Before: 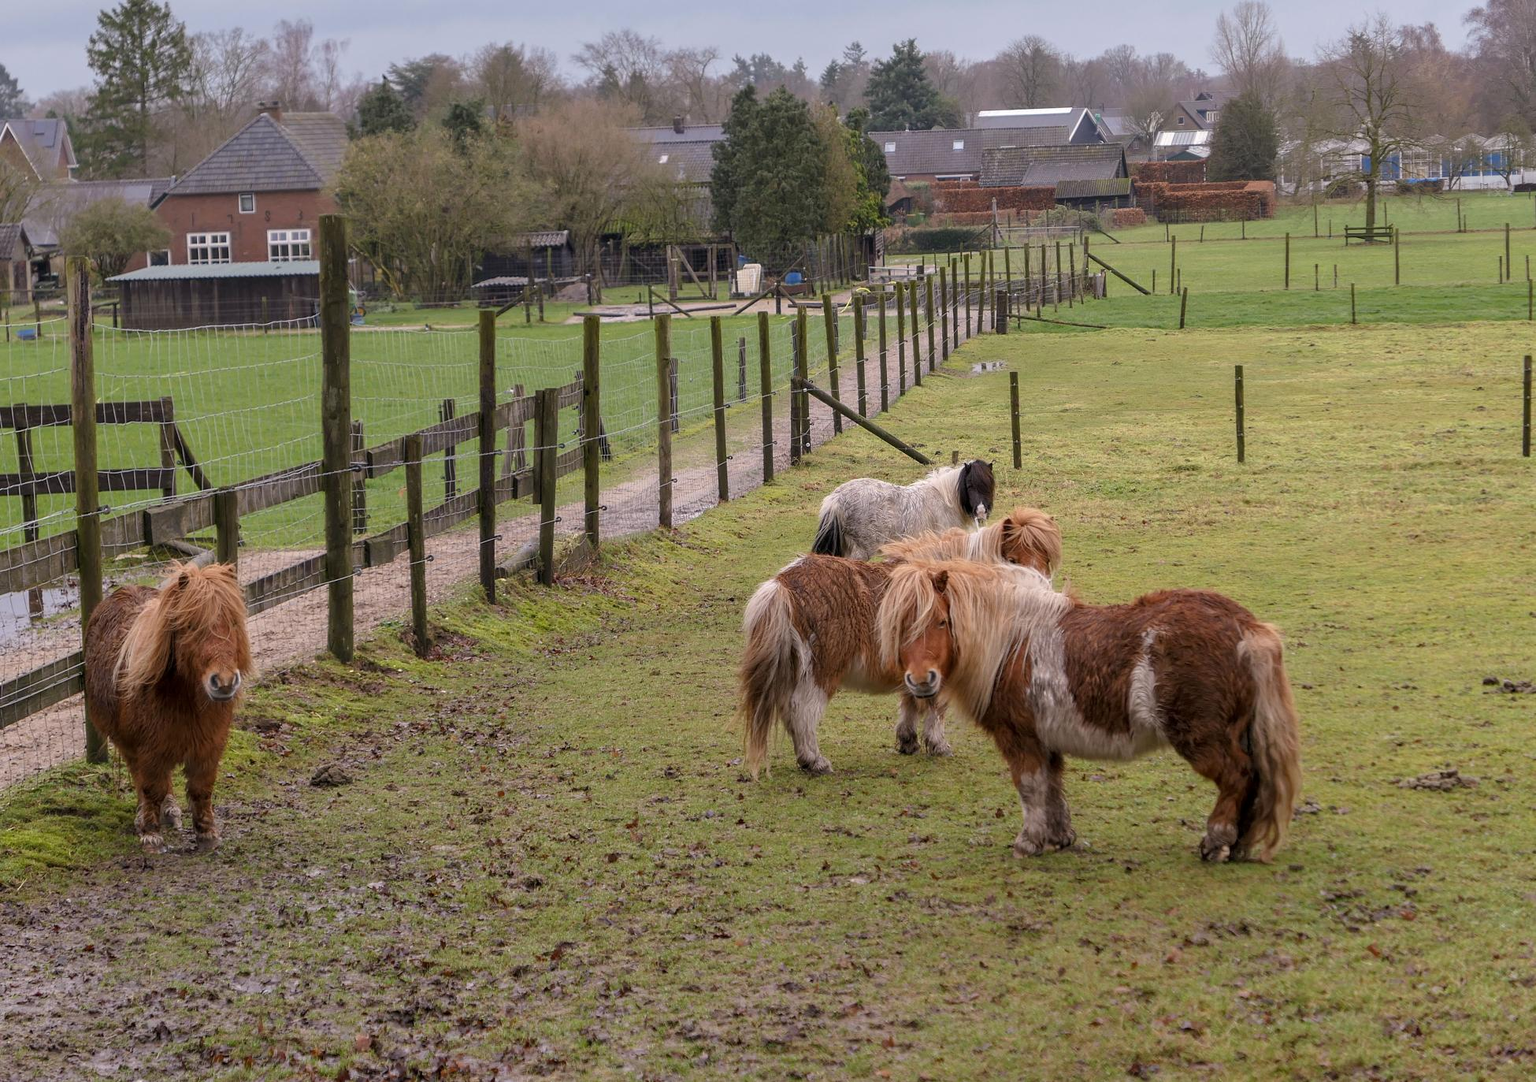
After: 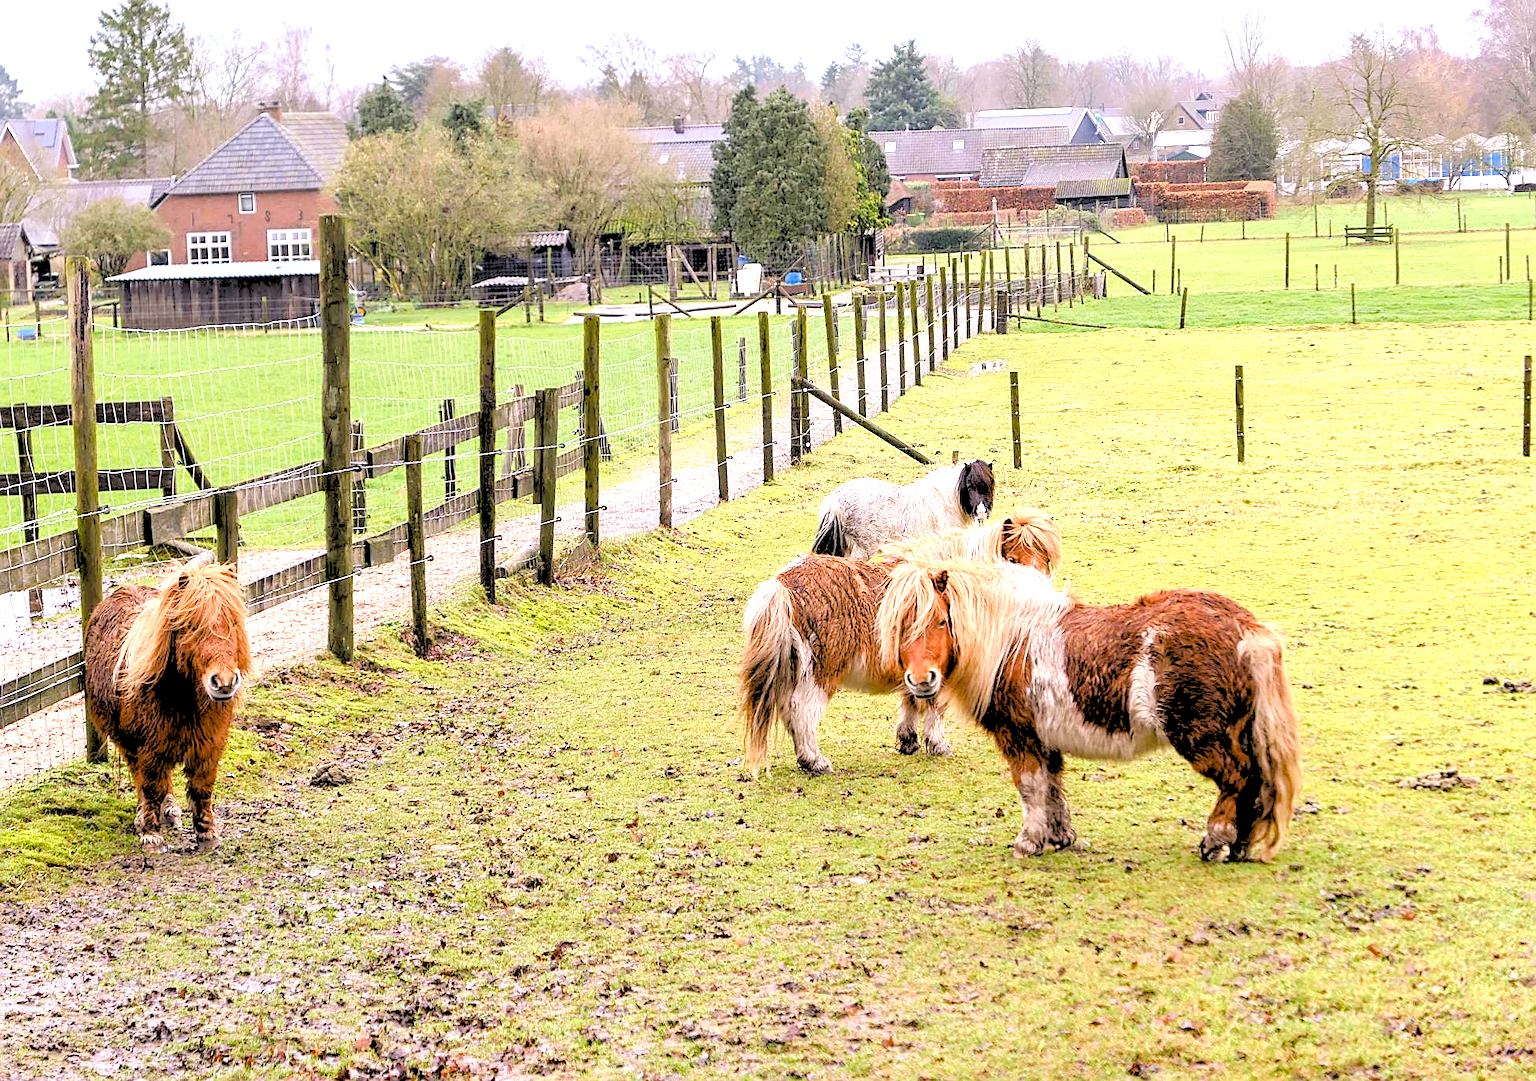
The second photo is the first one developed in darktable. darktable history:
rgb levels: levels [[0.027, 0.429, 0.996], [0, 0.5, 1], [0, 0.5, 1]]
exposure: black level correction 0, exposure 1.2 EV, compensate highlight preservation false
color balance rgb: shadows lift › luminance -20%, power › hue 72.24°, highlights gain › luminance 15%, global offset › hue 171.6°, perceptual saturation grading › global saturation 14.09%, perceptual saturation grading › highlights -25%, perceptual saturation grading › shadows 25%, global vibrance 25%, contrast 10%
sharpen: on, module defaults
